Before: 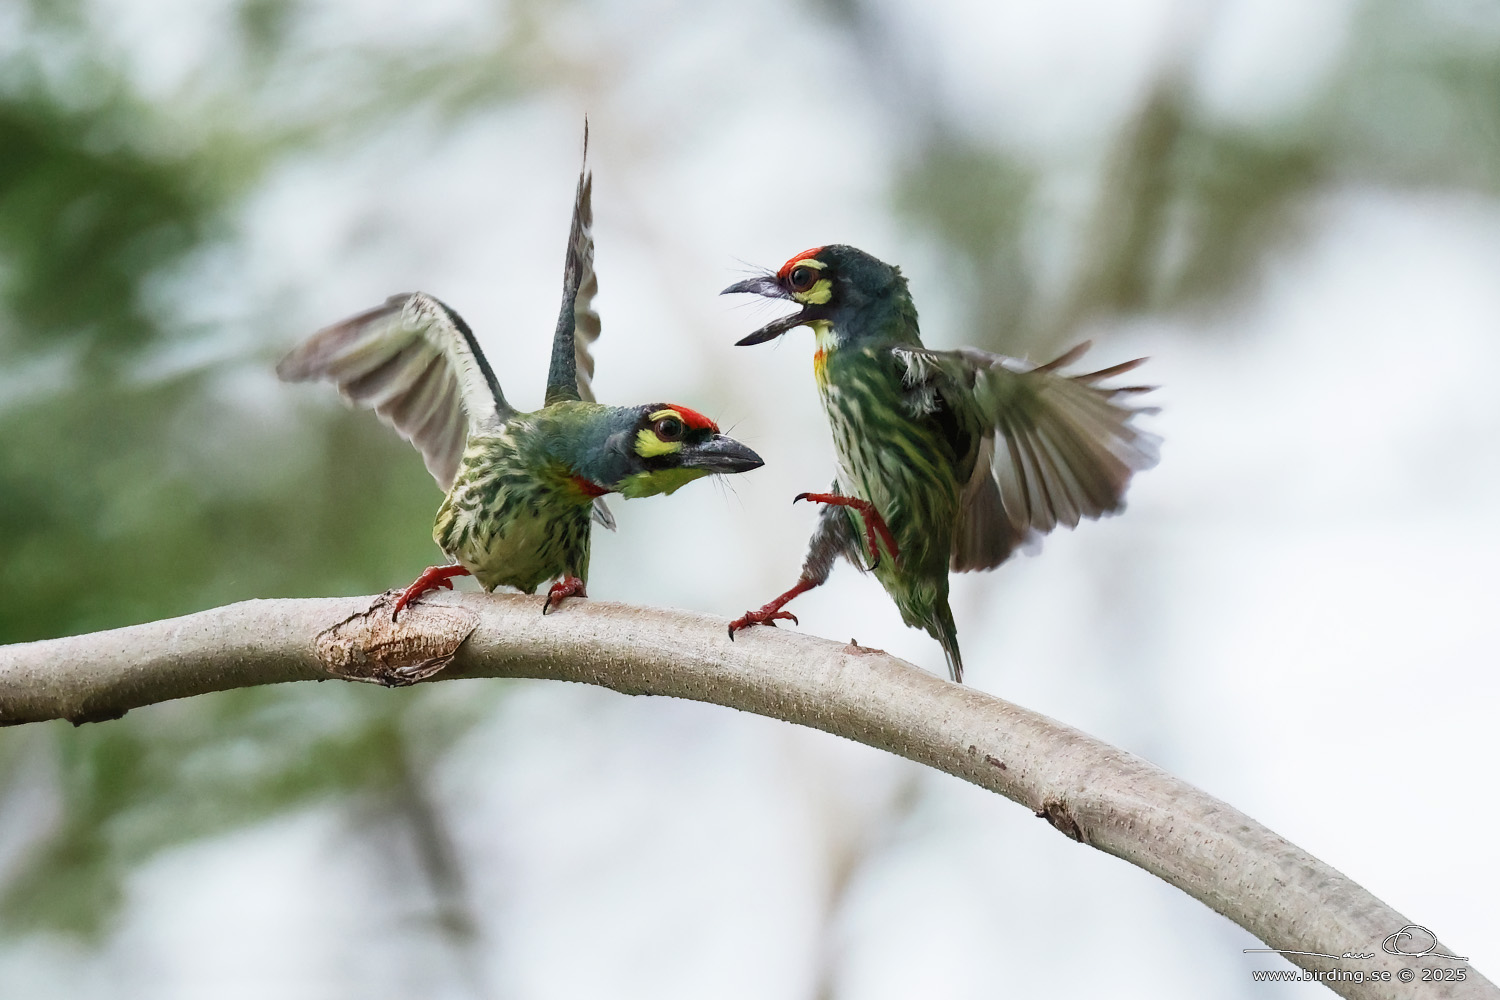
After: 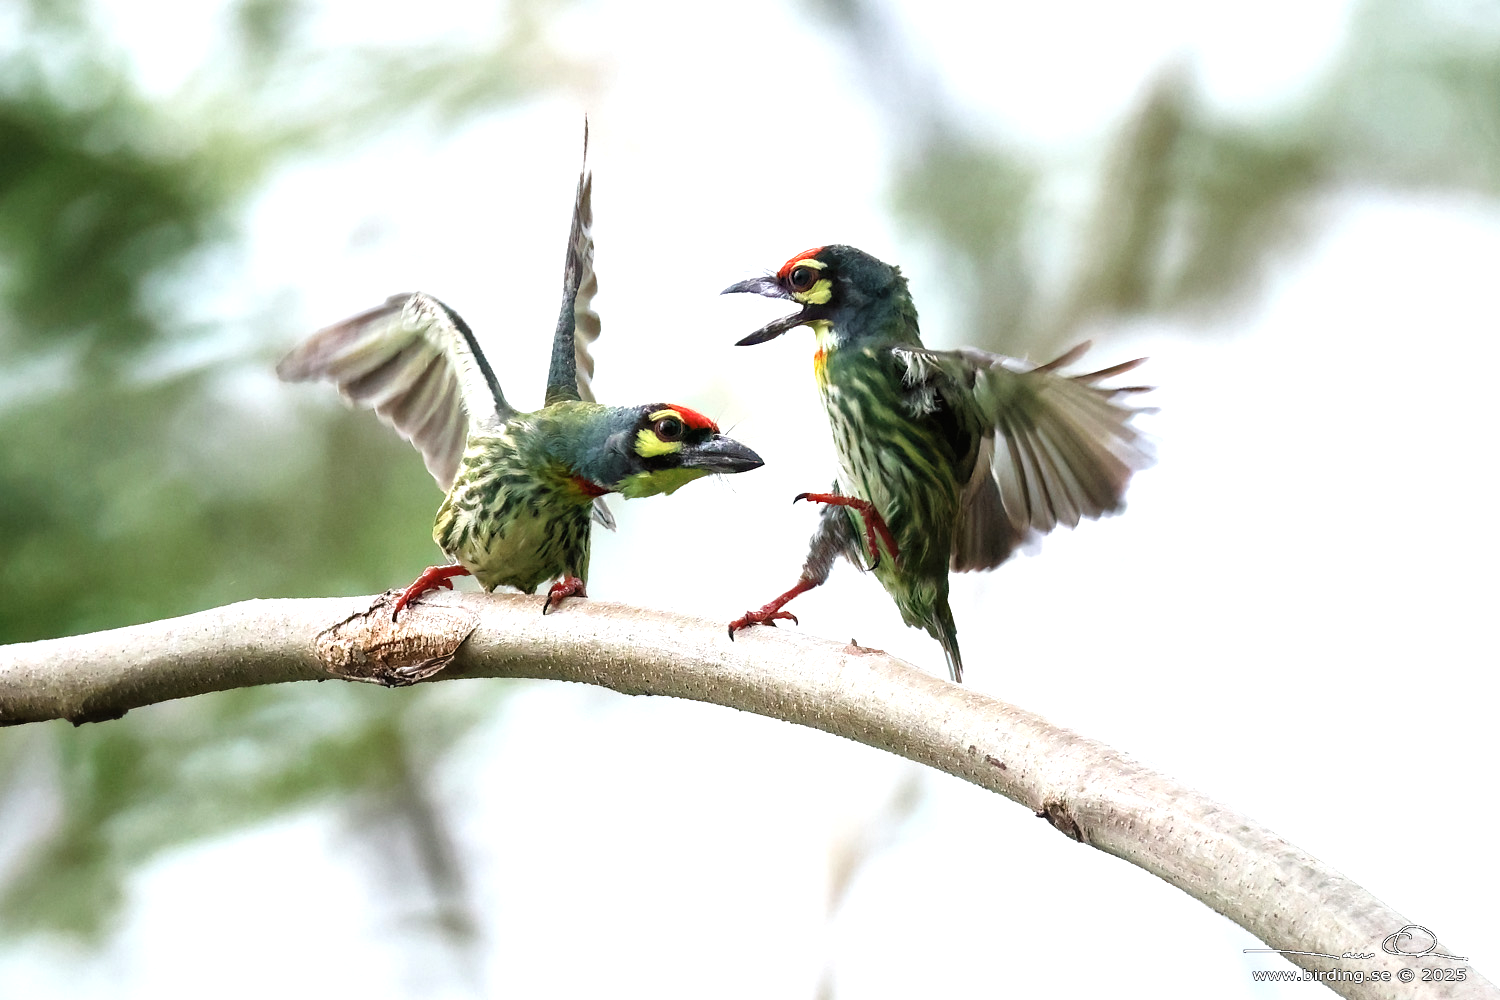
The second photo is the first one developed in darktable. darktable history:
tone equalizer: -8 EV -0.757 EV, -7 EV -0.673 EV, -6 EV -0.613 EV, -5 EV -0.421 EV, -3 EV 0.401 EV, -2 EV 0.6 EV, -1 EV 0.695 EV, +0 EV 0.743 EV
